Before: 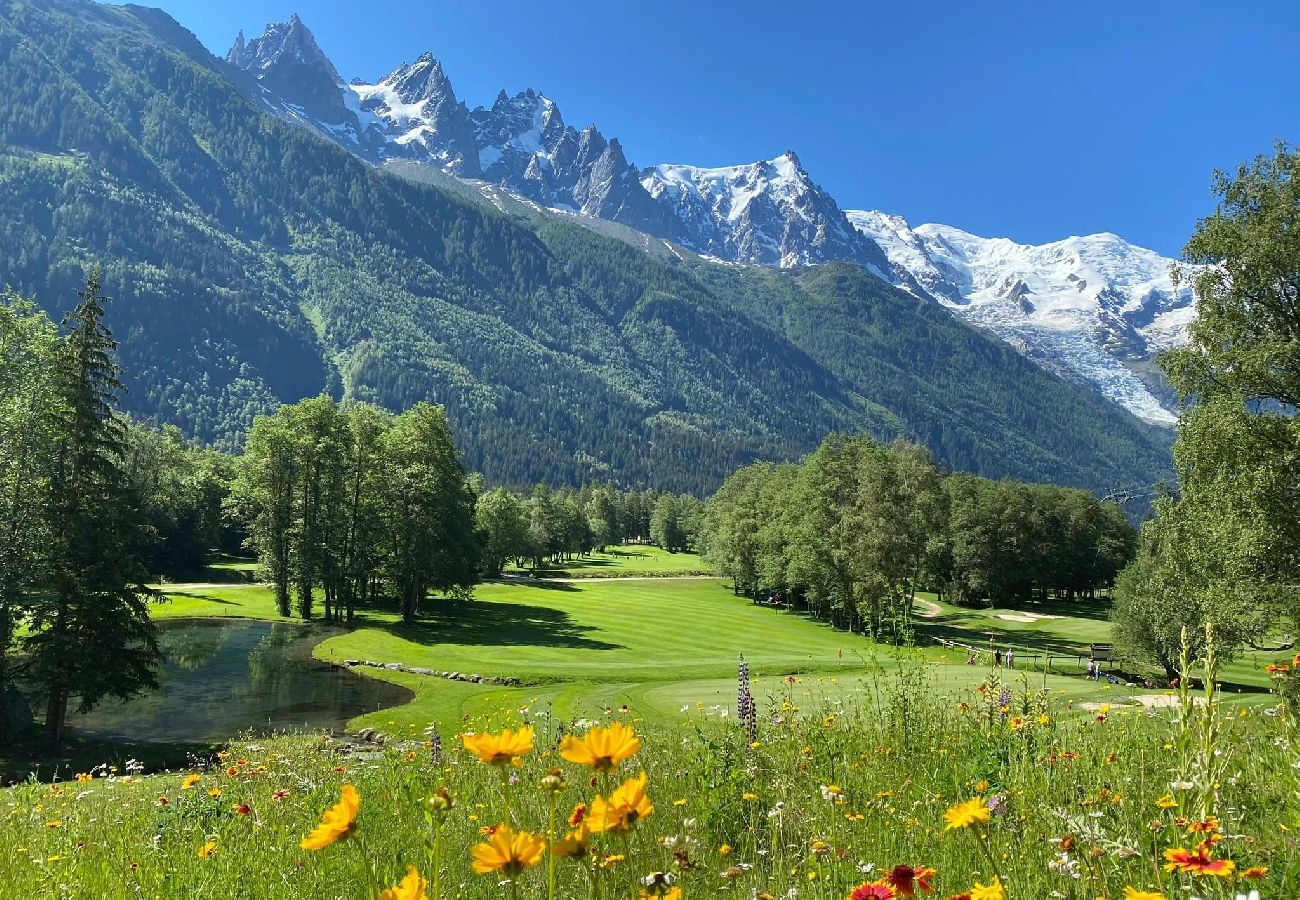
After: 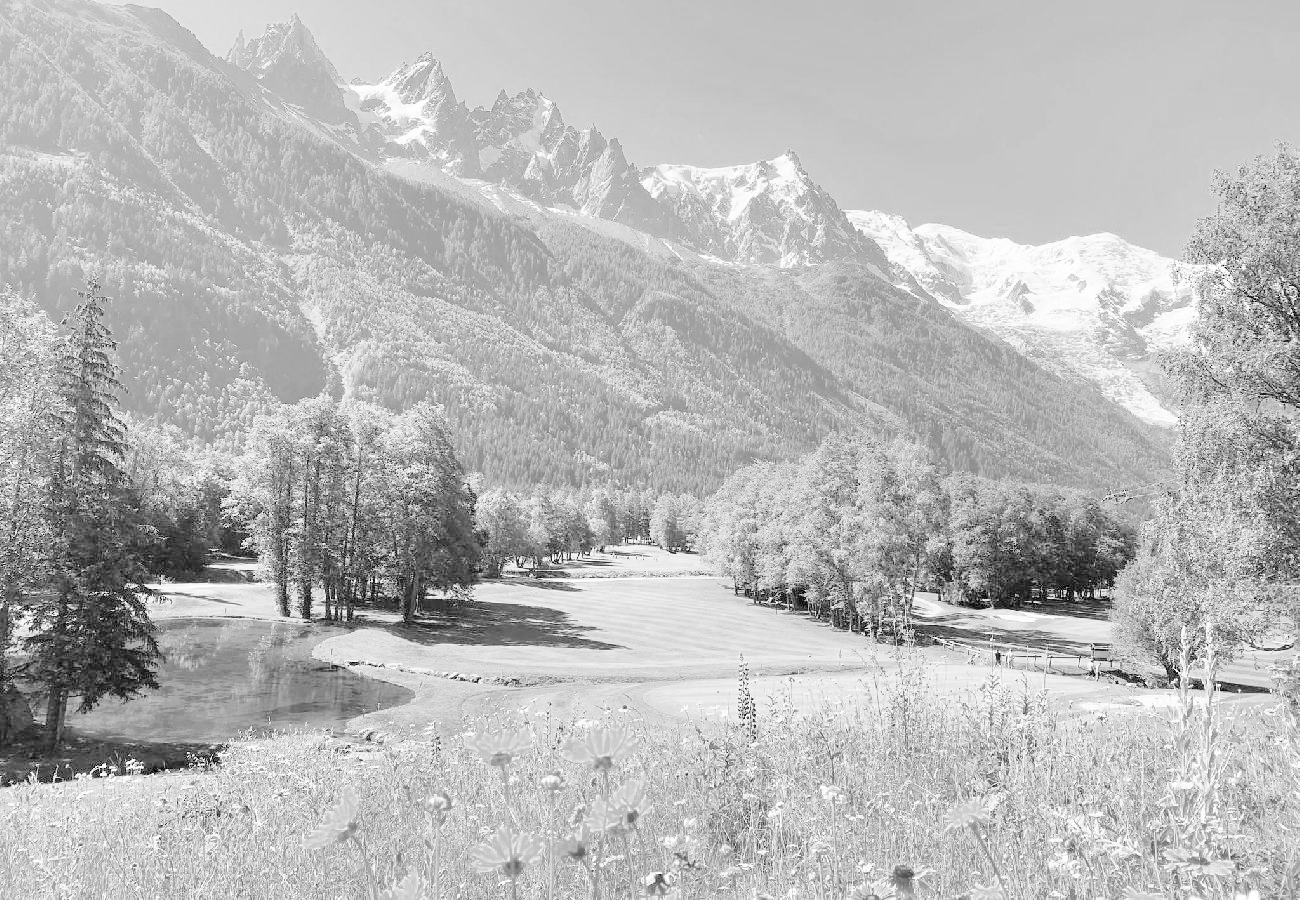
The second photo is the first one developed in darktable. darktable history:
tone curve: curves: ch0 [(0, 0) (0.003, 0.003) (0.011, 0.005) (0.025, 0.008) (0.044, 0.012) (0.069, 0.02) (0.1, 0.031) (0.136, 0.047) (0.177, 0.088) (0.224, 0.141) (0.277, 0.222) (0.335, 0.32) (0.399, 0.425) (0.468, 0.524) (0.543, 0.623) (0.623, 0.716) (0.709, 0.796) (0.801, 0.88) (0.898, 0.959) (1, 1)], preserve colors none
color look up table: target L [83.28, 62.2, 55.83, 73.95, 69.22, 42.92, 49.44, 59.81, 39.99, 47.94, 26.24, 200.19, 74.34, 95.62, 86.52, 67.25, 66.05, 56.71, 64.04, 44.96, 55.25, 36.15, 45.56, 37.4, 33.75, 14.09, 94.1, 87.32, 75.5, 68.43, 75.5, 72.38, 63.22, 68.83, 57.05, 64.04, 50.32, 41.85, 41.85, 29.31, 15.91, 80.91, 90.41, 68.83, 66.05, 54.67, 50.9, 54.96, 5.937], target a [0, 0, 0.001, 0, 0, 0.001, 0, 0, 0.001, 0.001, 0.001, 0, 0, -0.01, 0, 0, 0, 0.001, 0, 0.001 ×7, -0.006, 0 ×9, 0.001 ×5, 0, -0.003, 0, 0, 0.001, 0.001, -0.001, 0.001], target b [0.005, 0, -0.002, 0.003, 0.003, -0.004, -0.002, 0, -0.004, -0.002, -0.004, 0, 0.003, 0.082, 0.005, 0.003, 0.003, -0.002, 0.004, -0.003, -0.002, -0.004, -0.003, -0.004, -0.004, -0.003, 0.029, 0.005, 0.003 ×4, 0, 0.003, 0, 0.004, -0.003, -0.004, -0.004, -0.005, -0.003, 0.003, 0.029, 0.003, 0.003, -0.002, -0.003, -0.003, -0.001], num patches 49
